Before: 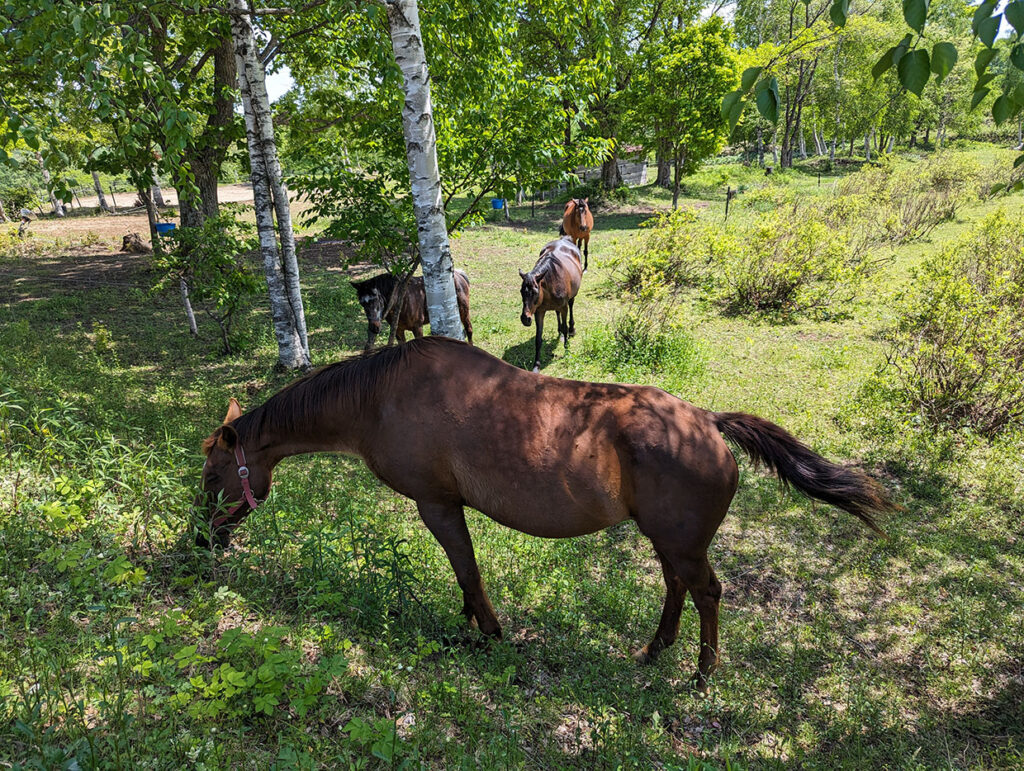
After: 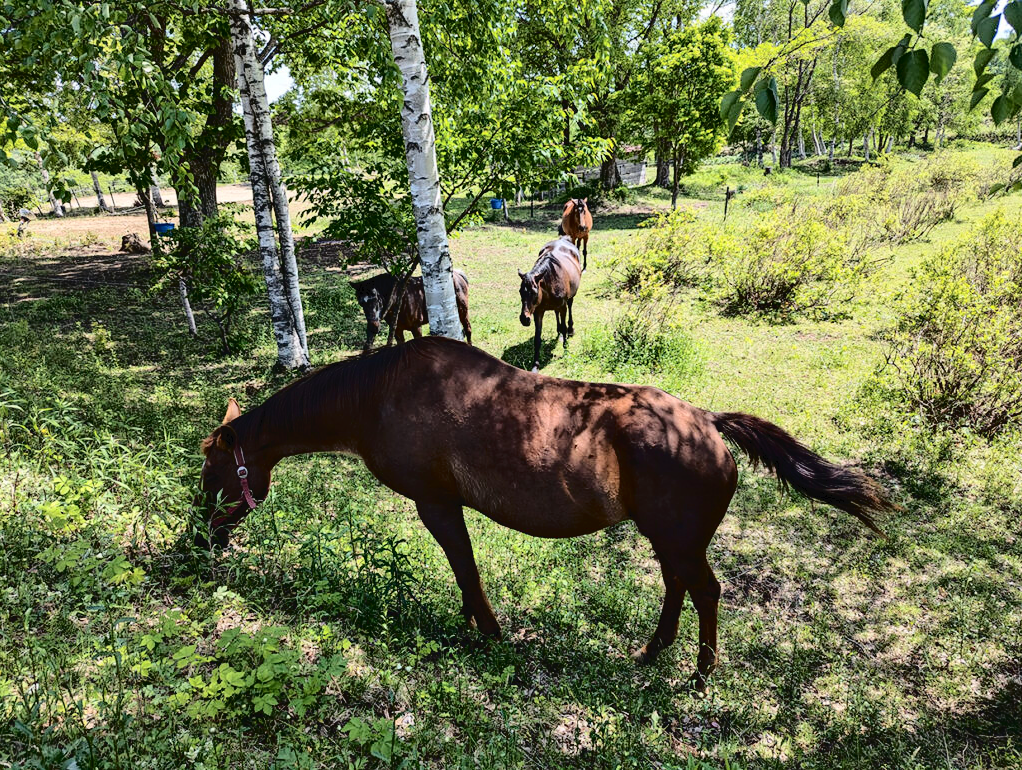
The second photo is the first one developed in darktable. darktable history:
tone curve: curves: ch0 [(0, 0) (0.003, 0.03) (0.011, 0.03) (0.025, 0.033) (0.044, 0.035) (0.069, 0.04) (0.1, 0.046) (0.136, 0.052) (0.177, 0.08) (0.224, 0.121) (0.277, 0.225) (0.335, 0.343) (0.399, 0.456) (0.468, 0.555) (0.543, 0.647) (0.623, 0.732) (0.709, 0.808) (0.801, 0.886) (0.898, 0.947) (1, 1)], color space Lab, independent channels, preserve colors none
crop and rotate: left 0.124%, bottom 0.005%
shadows and highlights: low approximation 0.01, soften with gaussian
